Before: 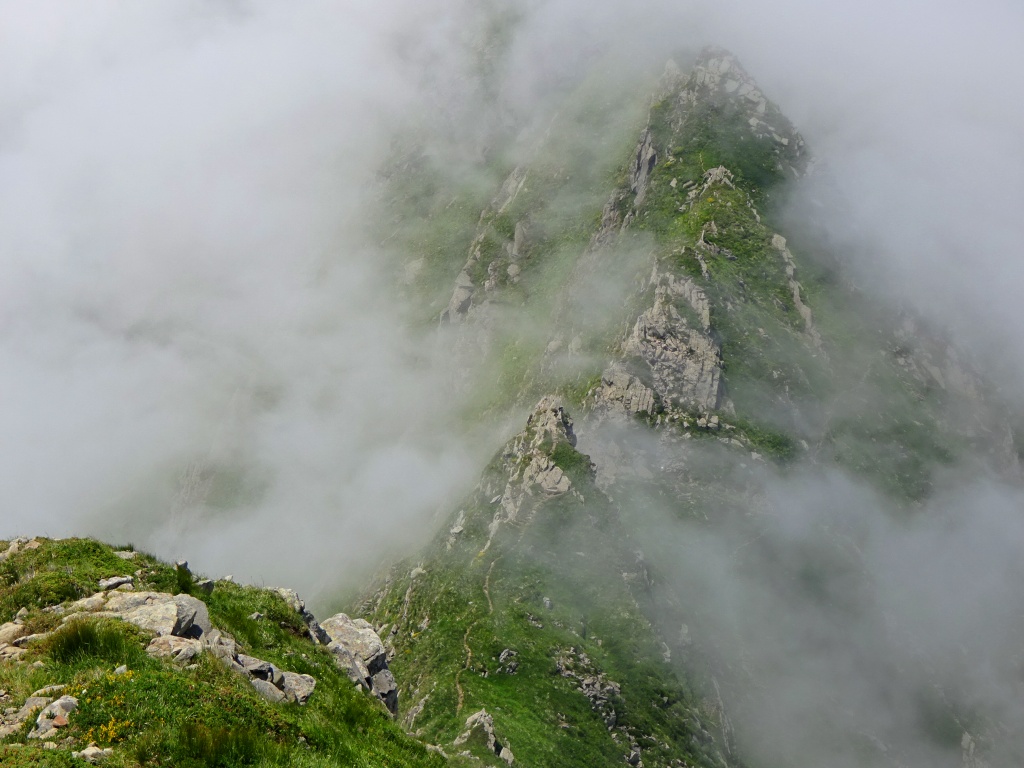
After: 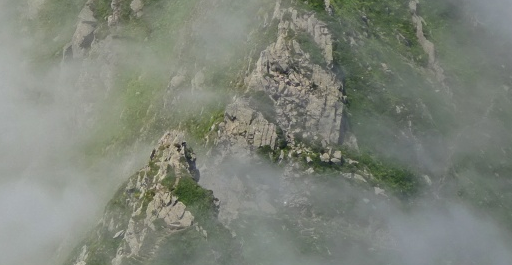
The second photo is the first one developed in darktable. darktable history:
crop: left 36.865%, top 34.578%, right 13.045%, bottom 30.871%
shadows and highlights: low approximation 0.01, soften with gaussian
